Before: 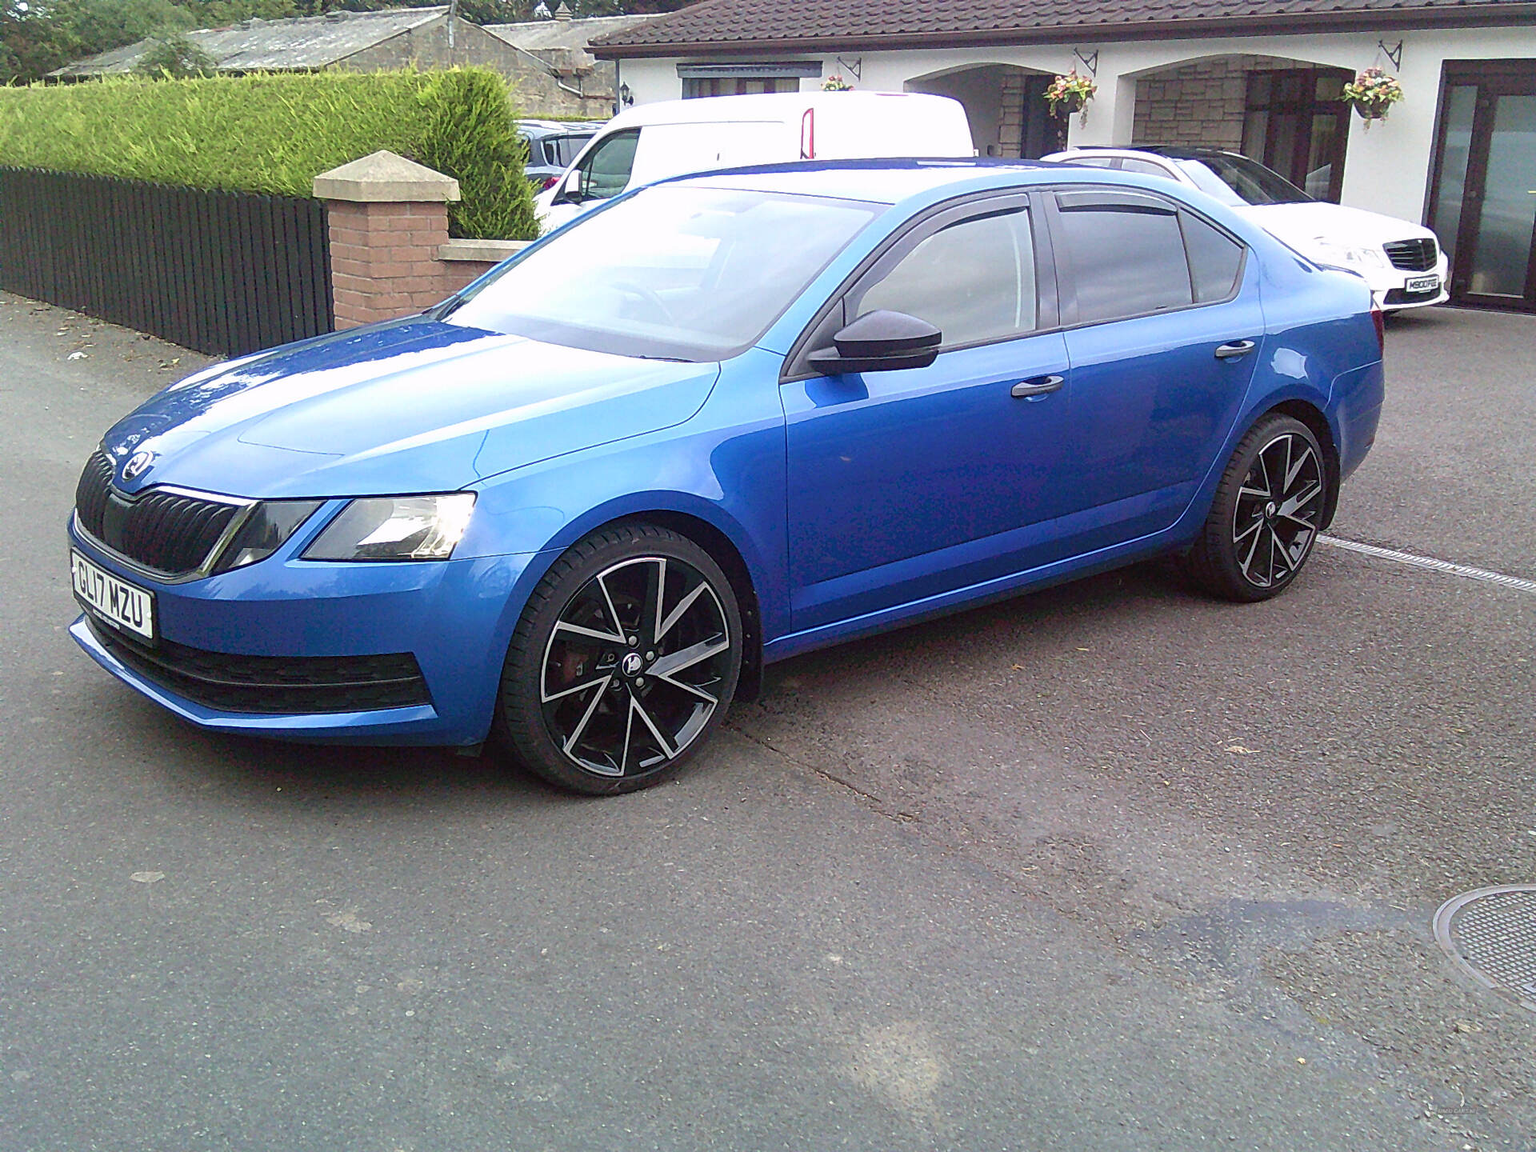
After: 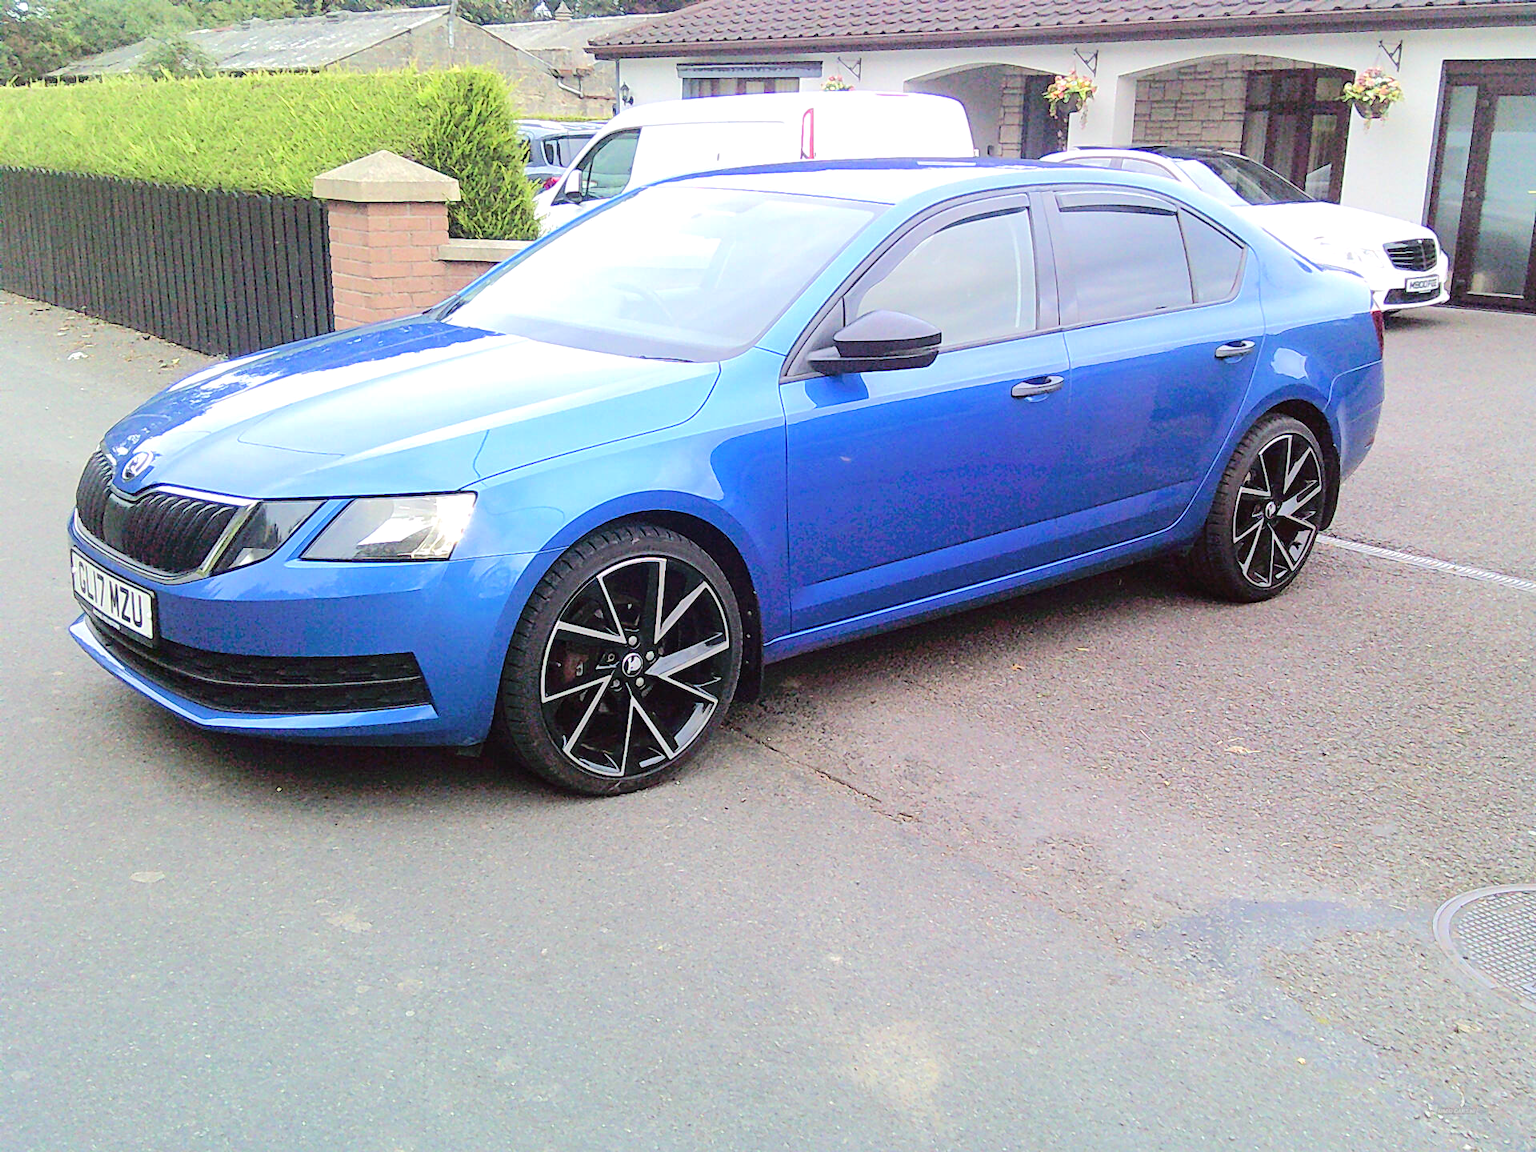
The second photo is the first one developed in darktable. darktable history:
tone equalizer: -7 EV 0.164 EV, -6 EV 0.634 EV, -5 EV 1.15 EV, -4 EV 1.34 EV, -3 EV 1.12 EV, -2 EV 0.6 EV, -1 EV 0.152 EV, edges refinement/feathering 500, mask exposure compensation -1.57 EV, preserve details no
